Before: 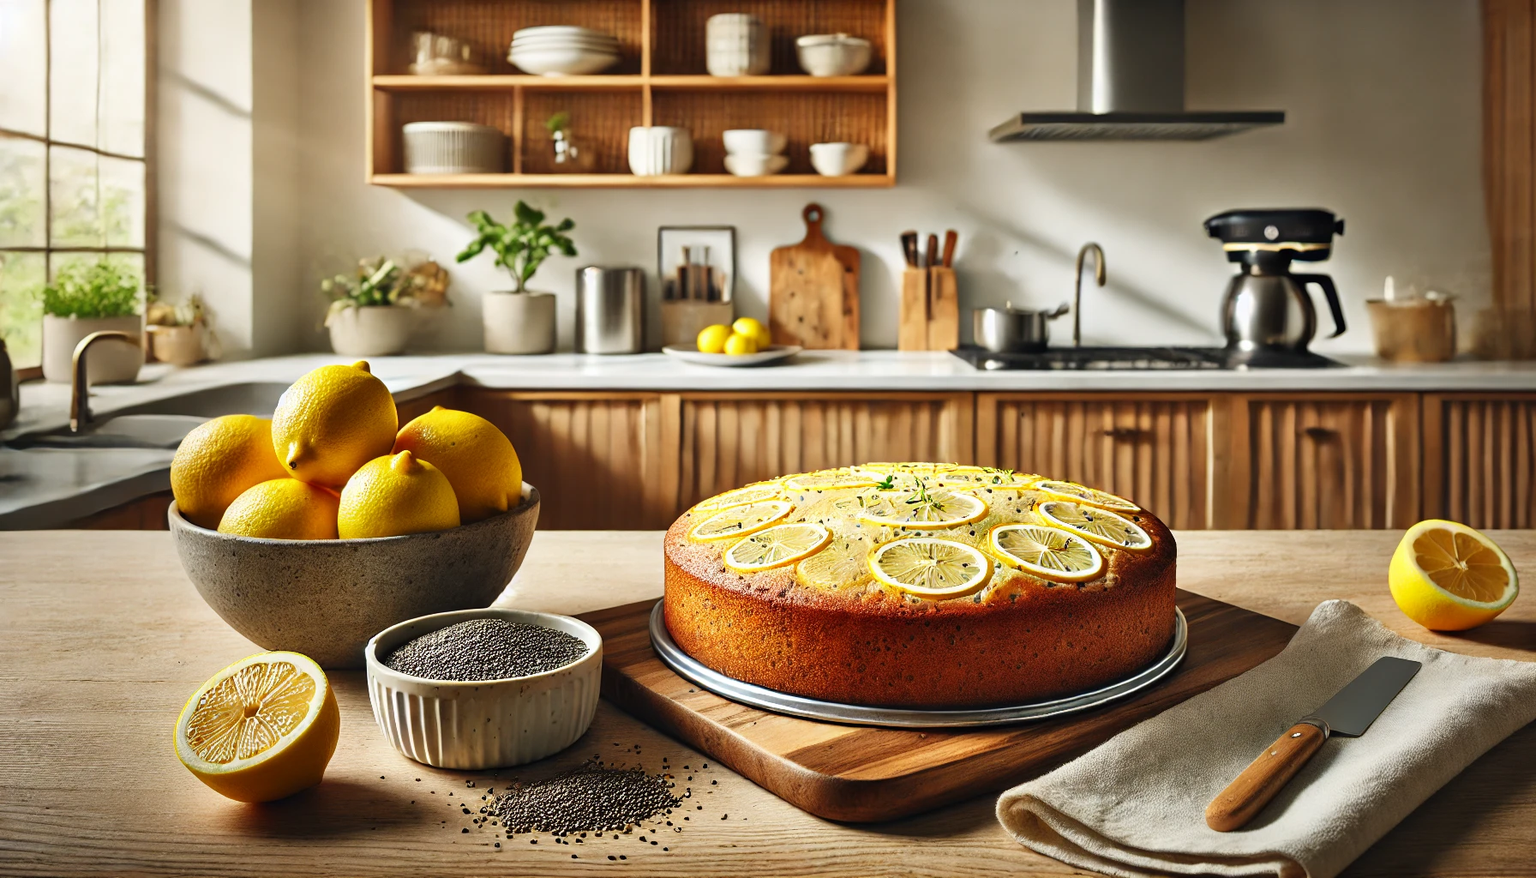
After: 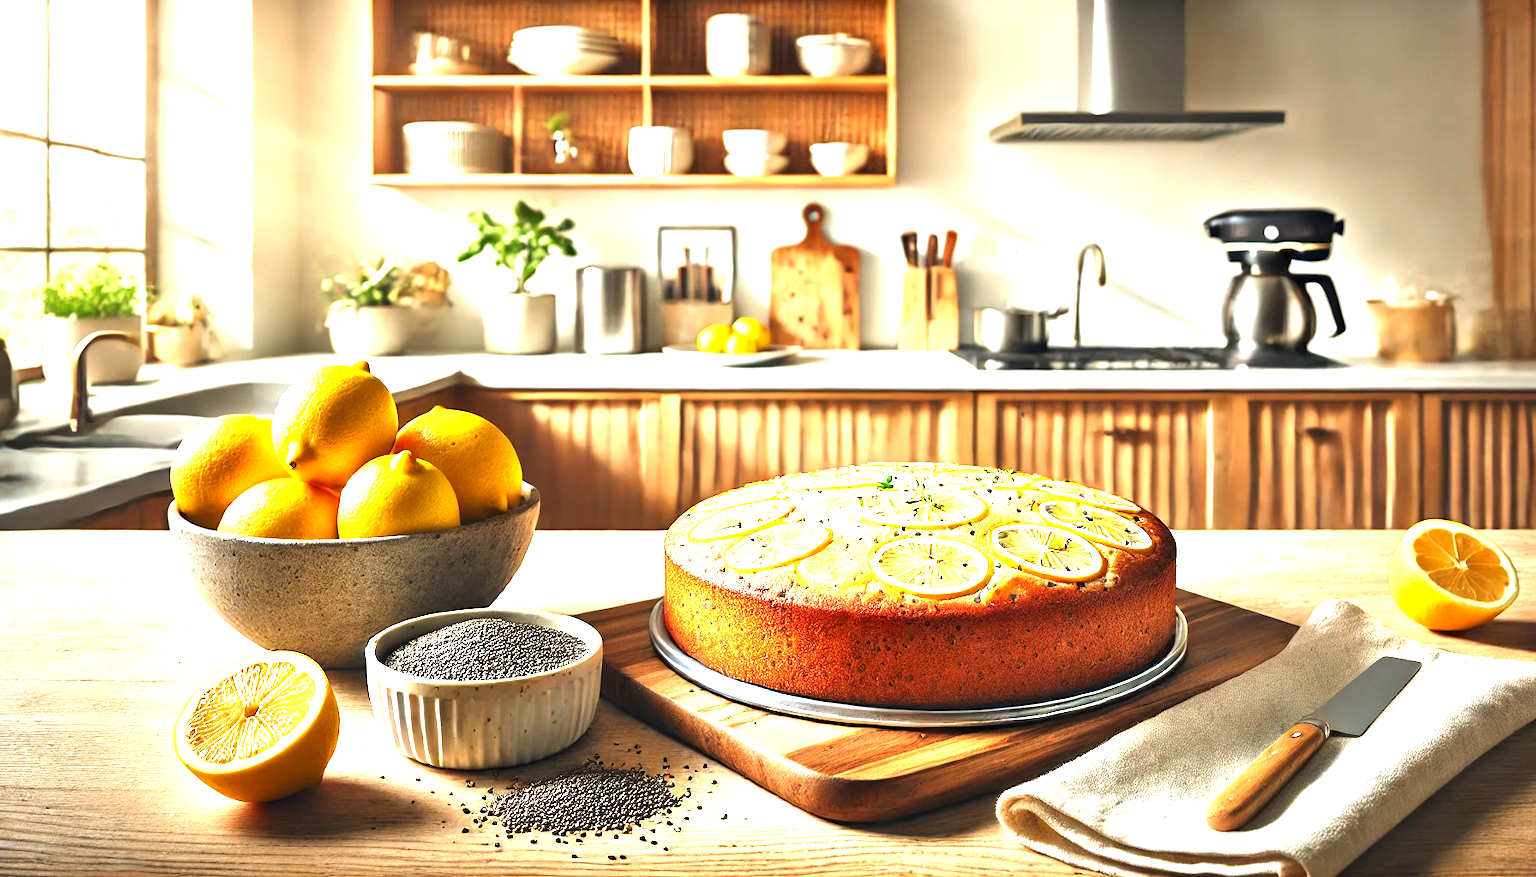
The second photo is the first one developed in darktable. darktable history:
exposure: black level correction 0.001, exposure 1.649 EV, compensate exposure bias true, compensate highlight preservation false
